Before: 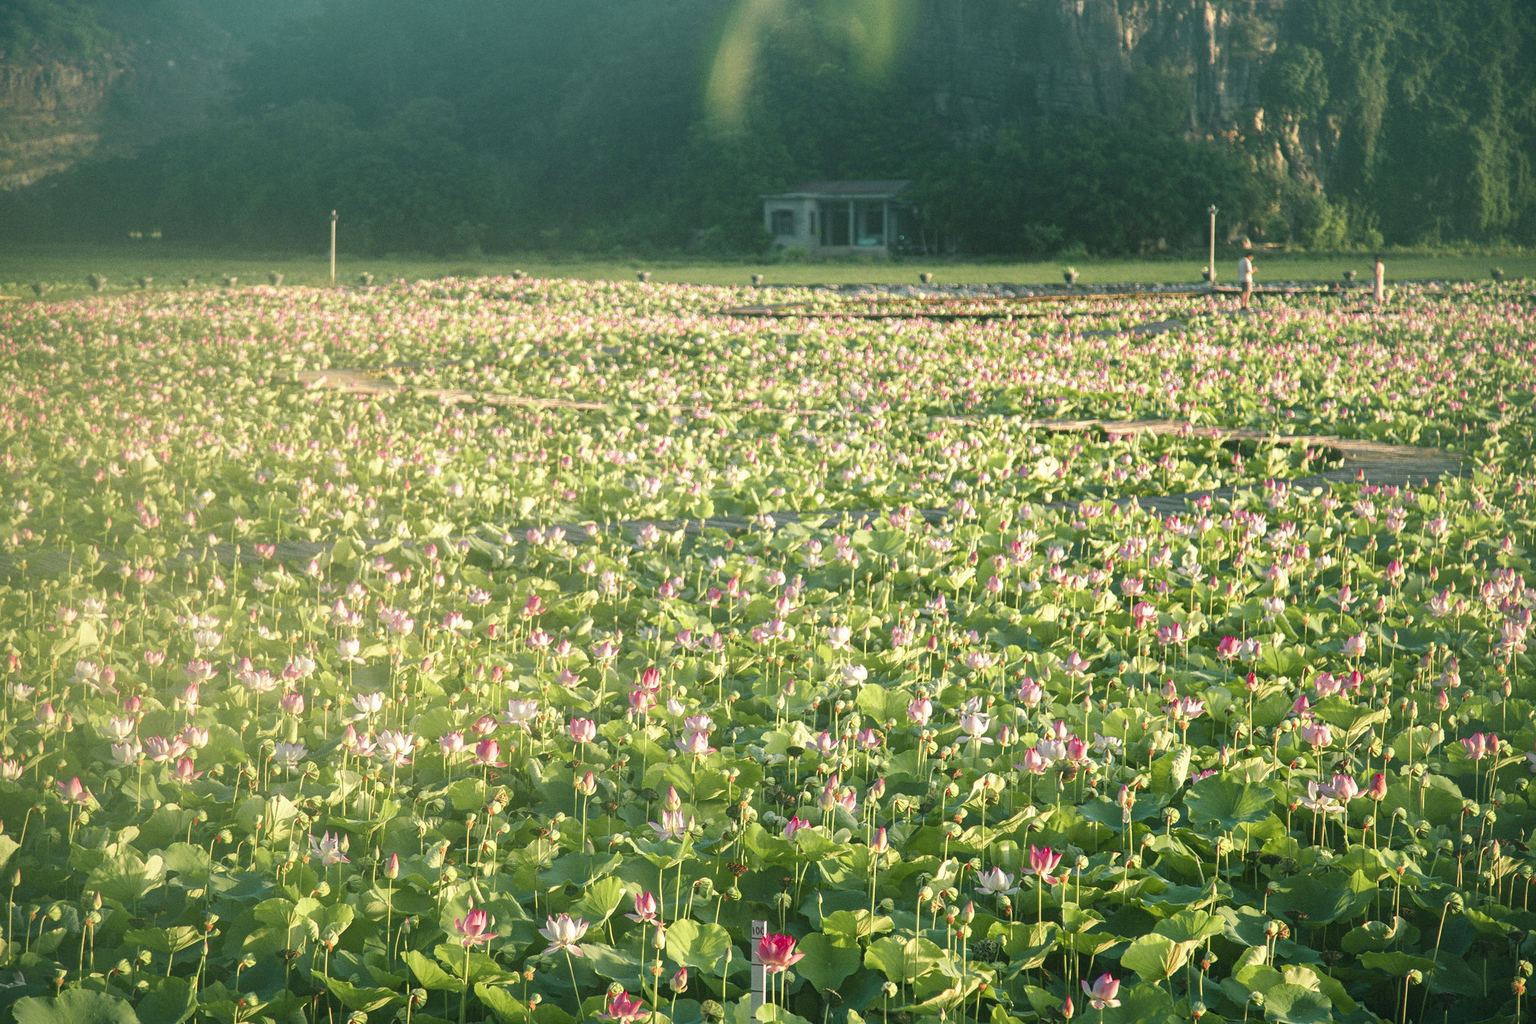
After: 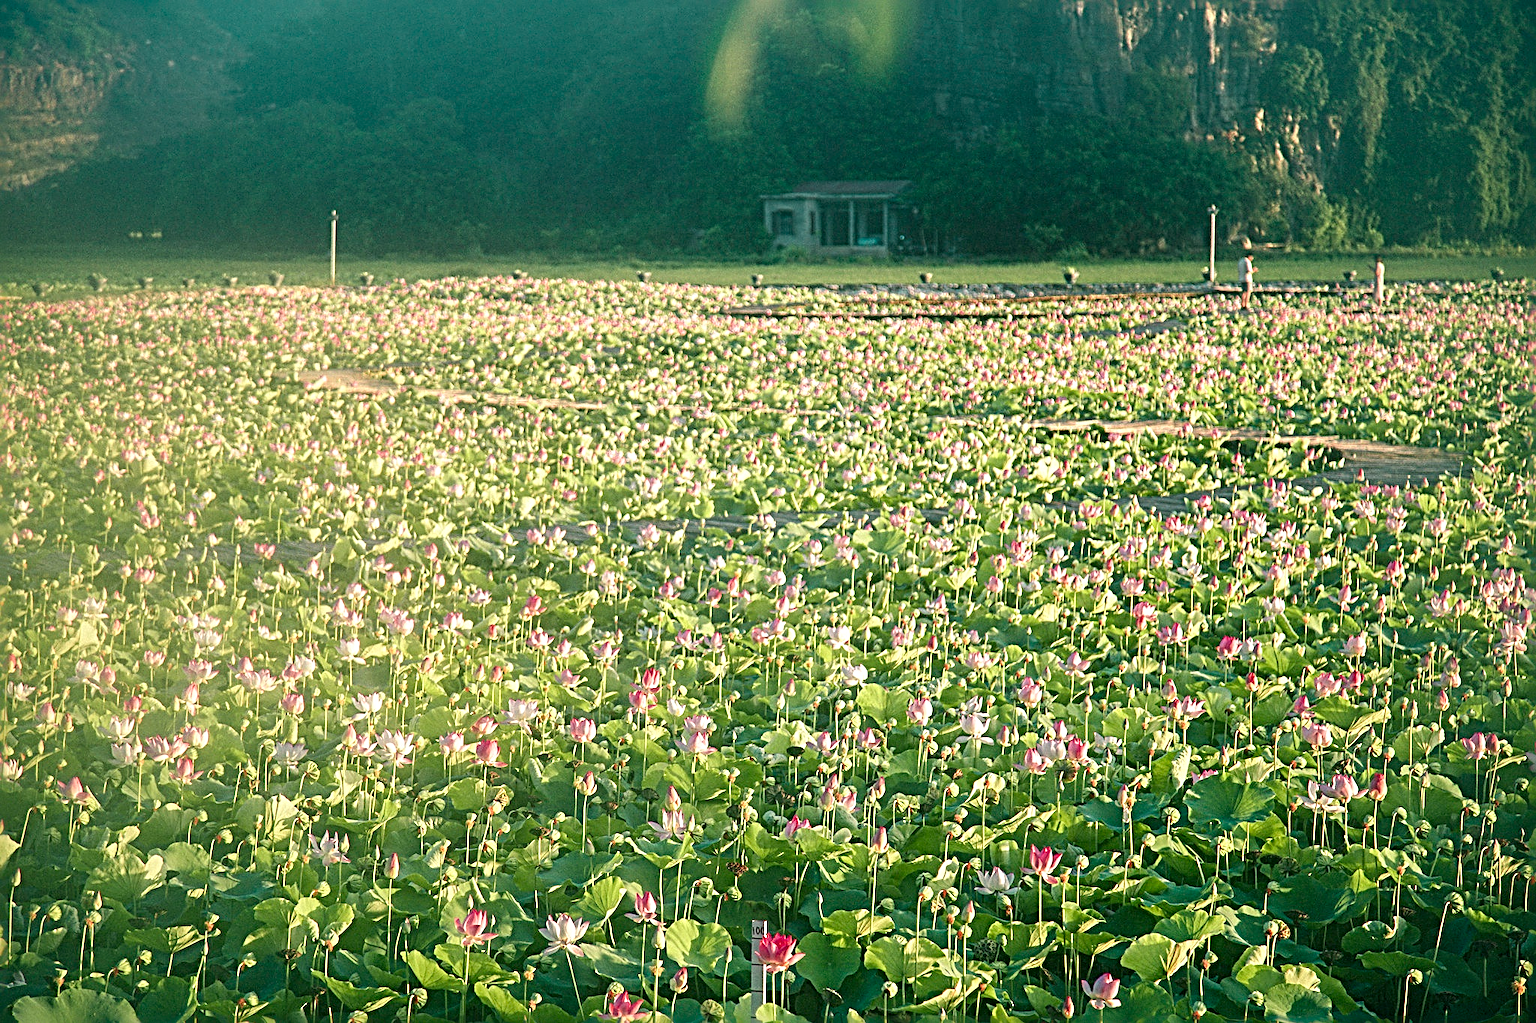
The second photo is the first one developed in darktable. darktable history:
contrast brightness saturation: contrast 0.05
sharpen: radius 3.69, amount 0.928
